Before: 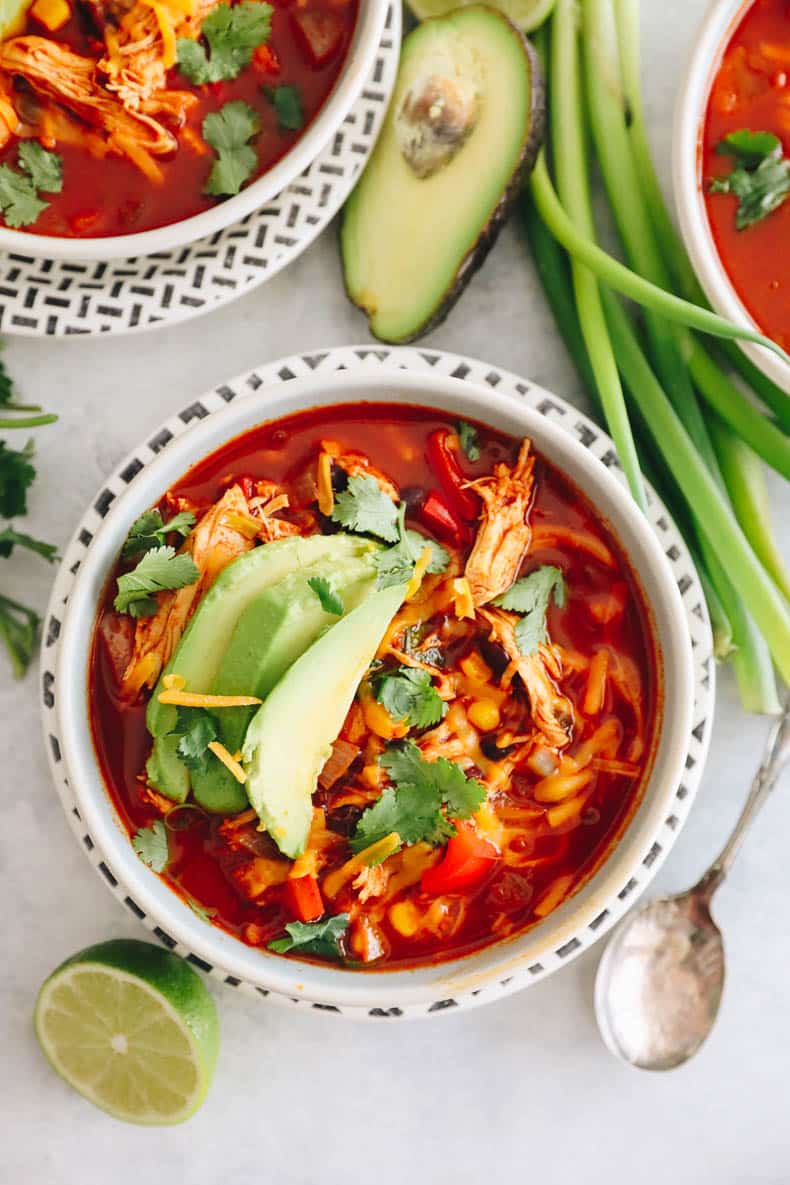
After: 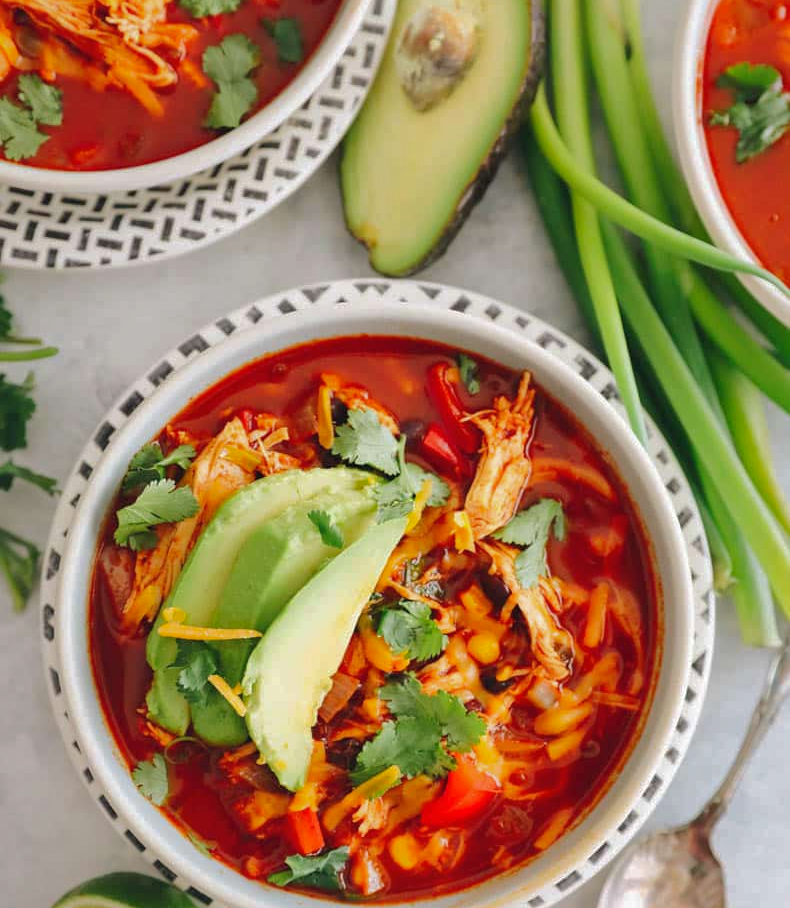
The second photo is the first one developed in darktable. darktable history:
shadows and highlights: shadows 40, highlights -60
exposure: compensate highlight preservation false
crop: top 5.667%, bottom 17.637%
